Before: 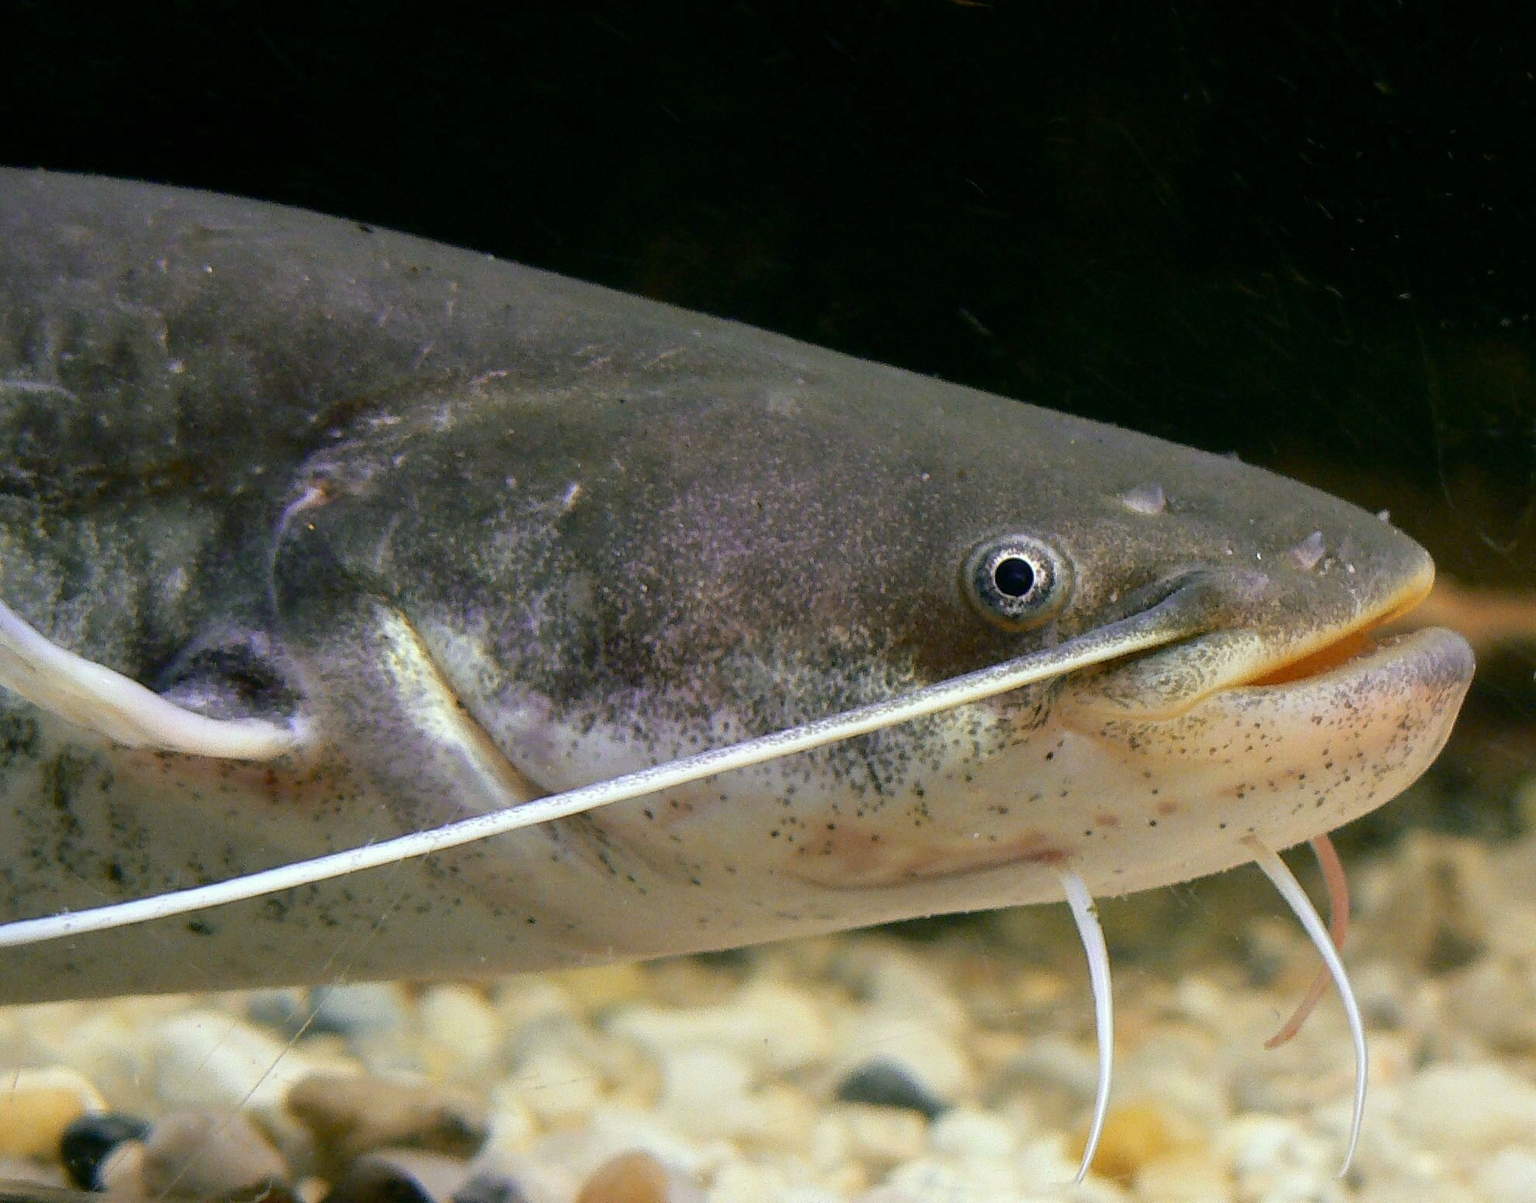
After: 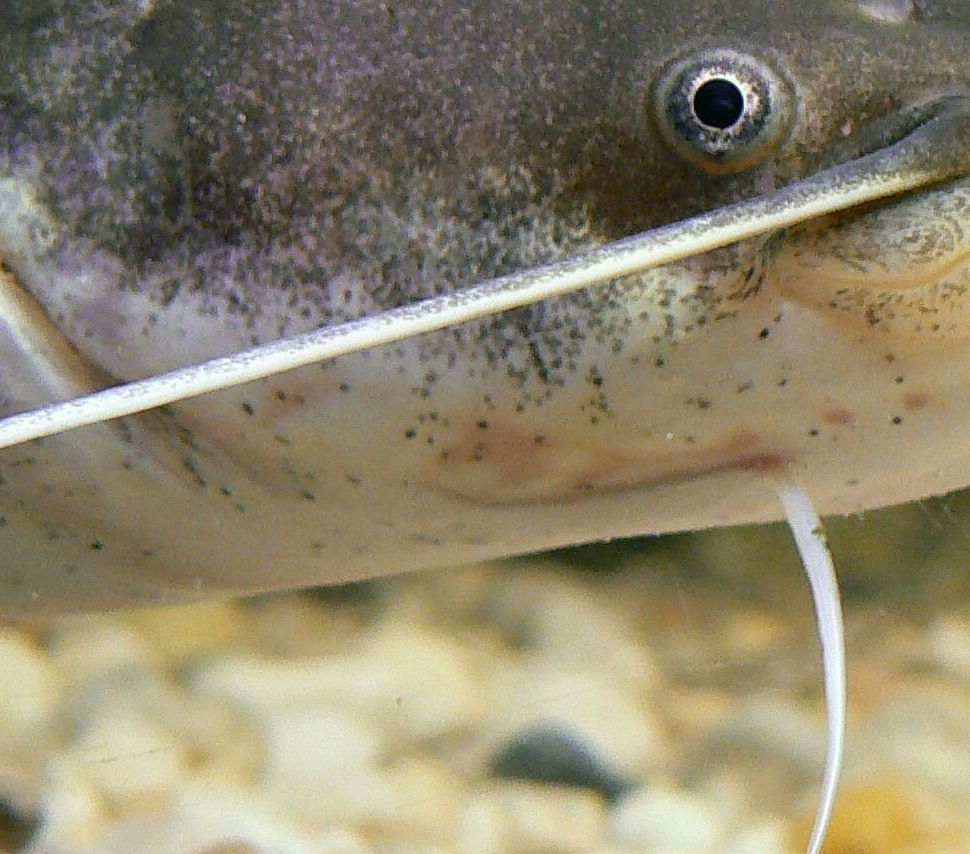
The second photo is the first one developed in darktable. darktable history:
crop: left 29.706%, top 41.303%, right 21.188%, bottom 3.488%
